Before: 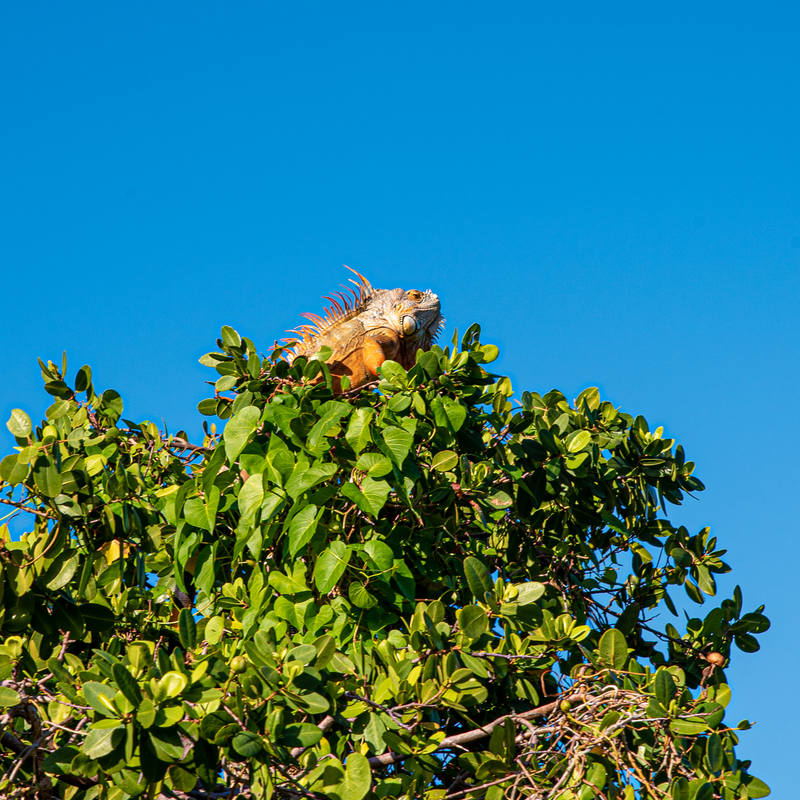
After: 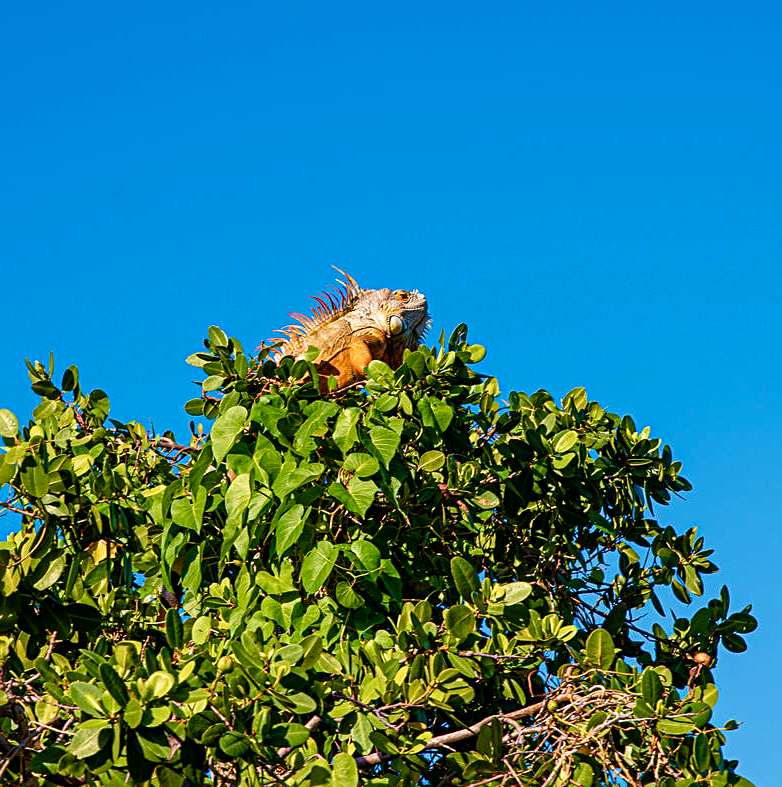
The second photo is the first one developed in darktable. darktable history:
crop and rotate: left 1.652%, right 0.56%, bottom 1.572%
velvia: on, module defaults
sharpen: radius 2.162, amount 0.379, threshold 0.042
color balance rgb: perceptual saturation grading › global saturation 40.816%, perceptual saturation grading › highlights -50.064%, perceptual saturation grading › shadows 30.264%
